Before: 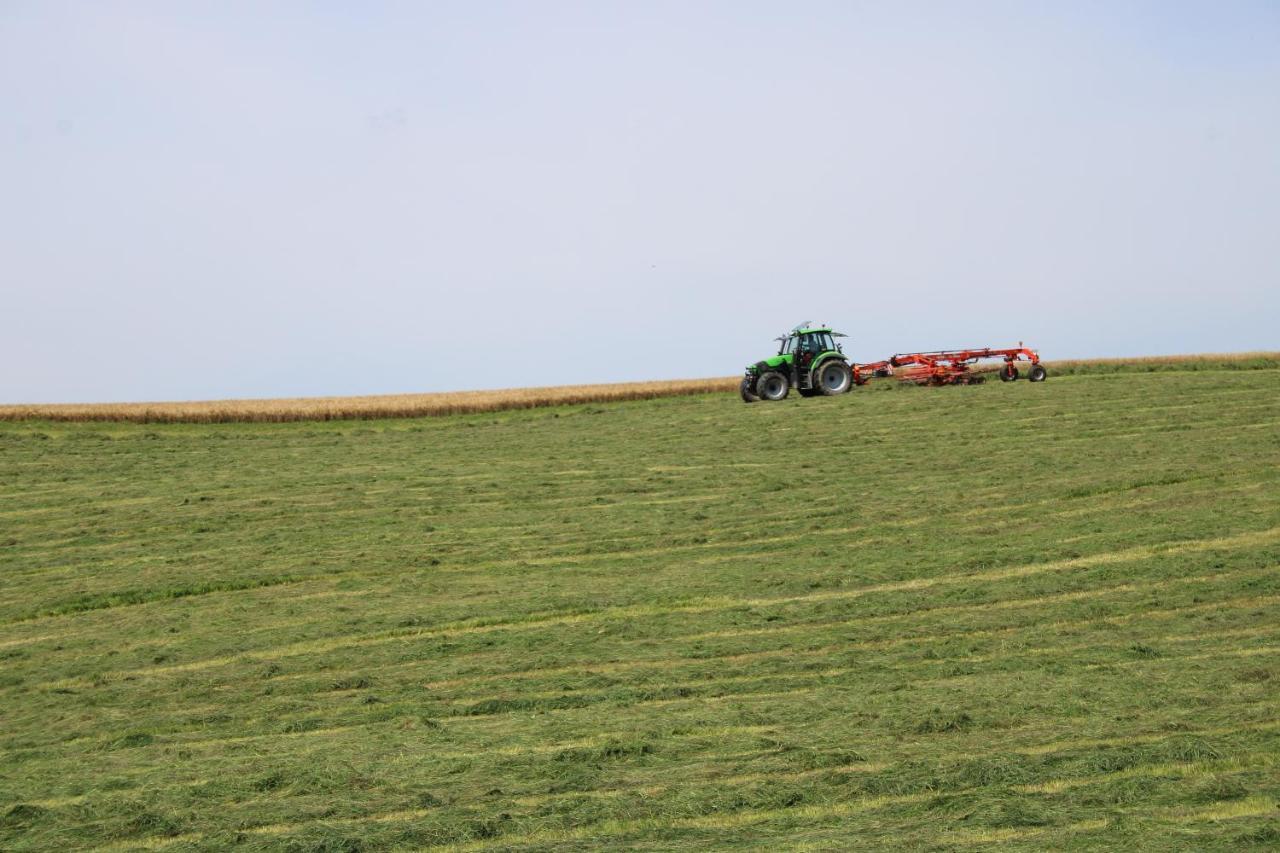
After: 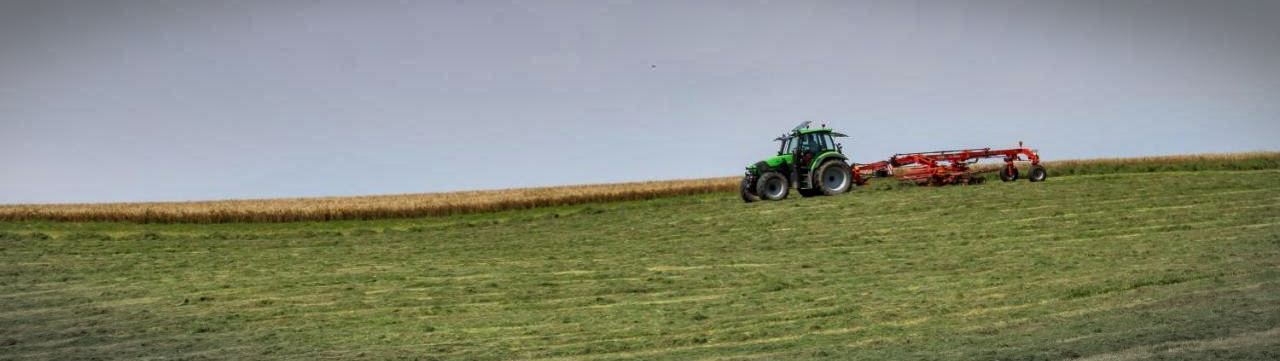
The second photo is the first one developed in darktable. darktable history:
local contrast: on, module defaults
shadows and highlights: shadows 24.68, highlights -77.35, soften with gaussian
crop and rotate: top 23.451%, bottom 34.203%
vignetting: fall-off start 86.06%, center (-0.032, -0.038), automatic ratio true, dithering 8-bit output
